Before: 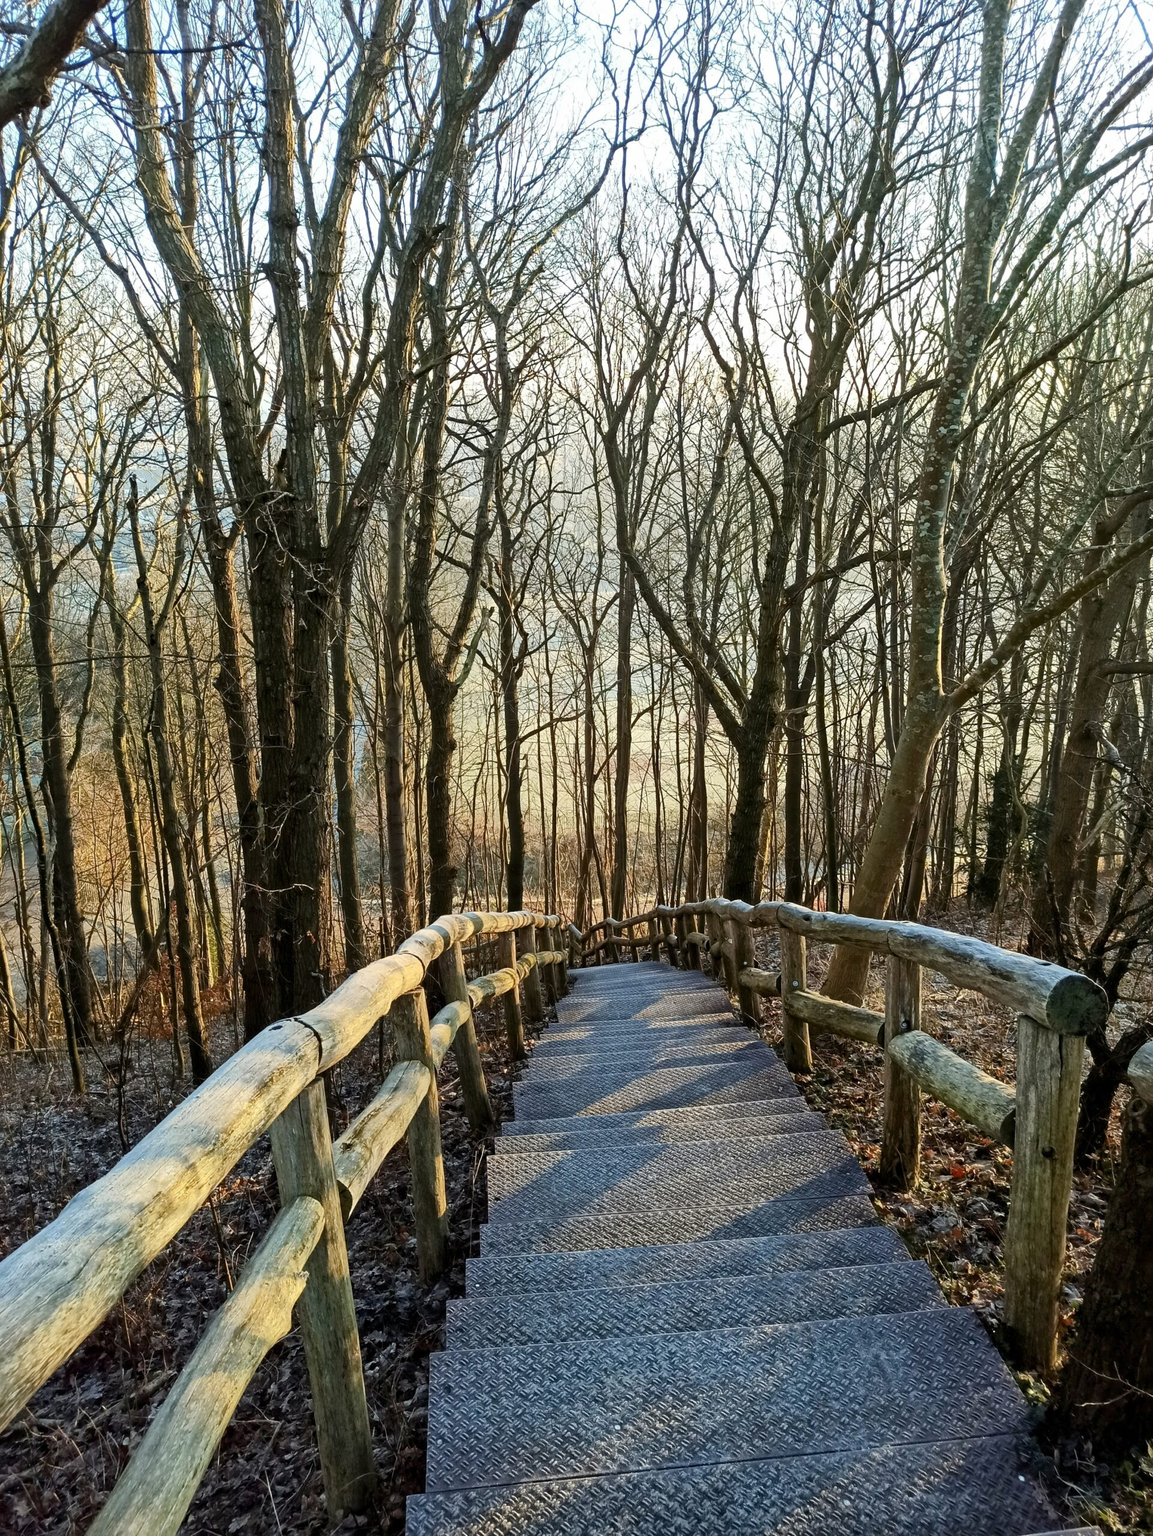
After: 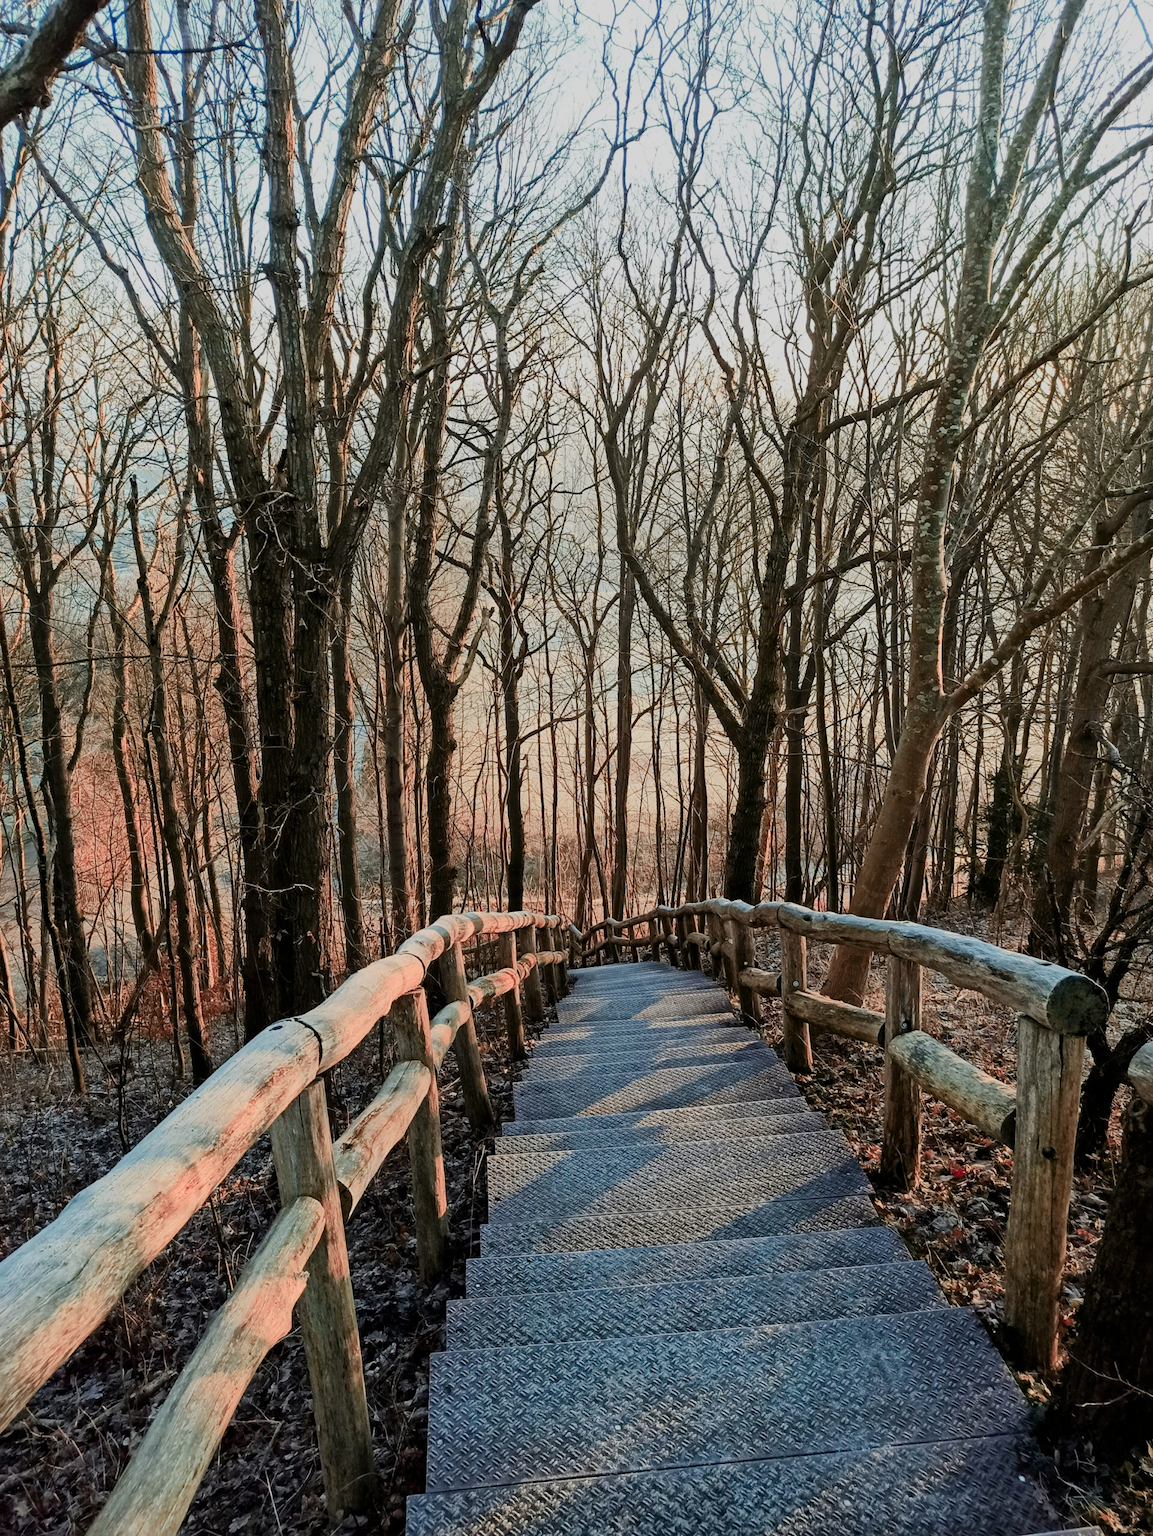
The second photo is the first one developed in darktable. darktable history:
color zones: curves: ch2 [(0, 0.488) (0.143, 0.417) (0.286, 0.212) (0.429, 0.179) (0.571, 0.154) (0.714, 0.415) (0.857, 0.495) (1, 0.488)]
filmic rgb: black relative exposure -16 EV, white relative exposure 4.97 EV, hardness 6.25
